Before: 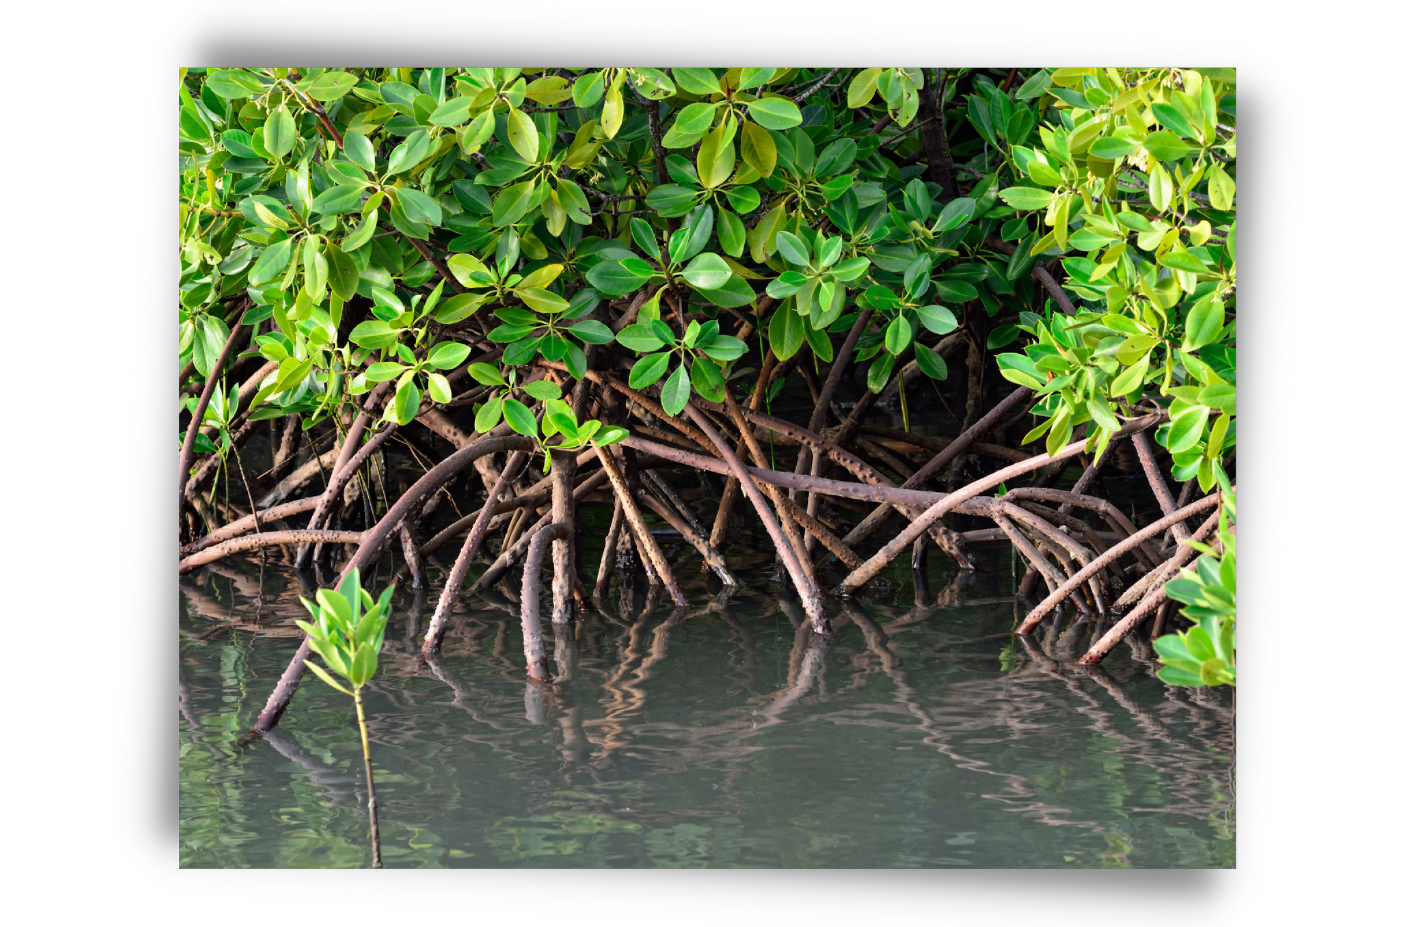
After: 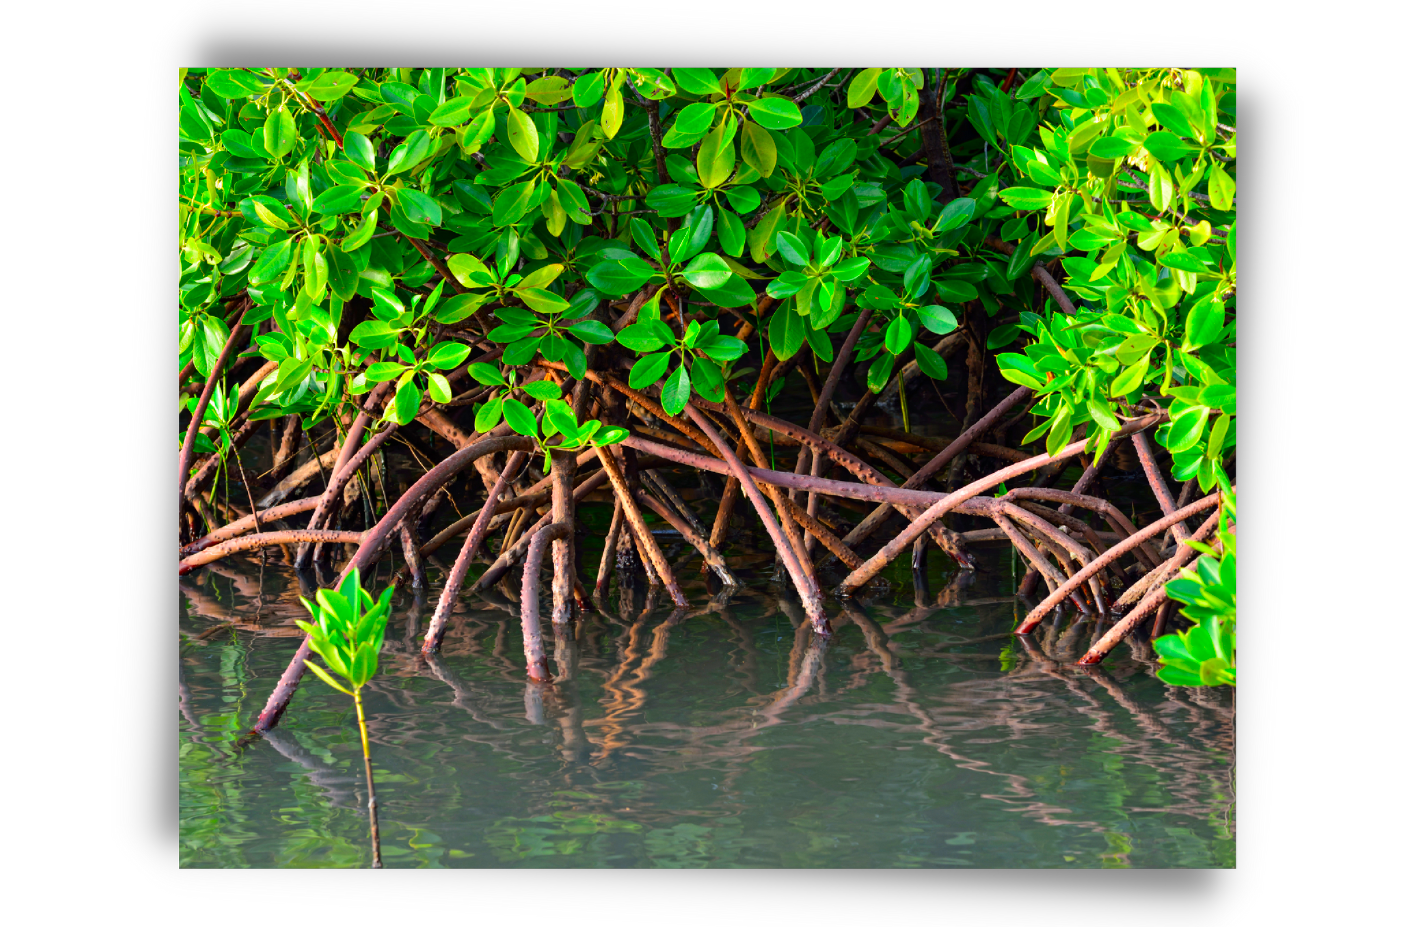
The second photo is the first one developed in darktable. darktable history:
color correction: highlights b* 0.033, saturation 1.85
